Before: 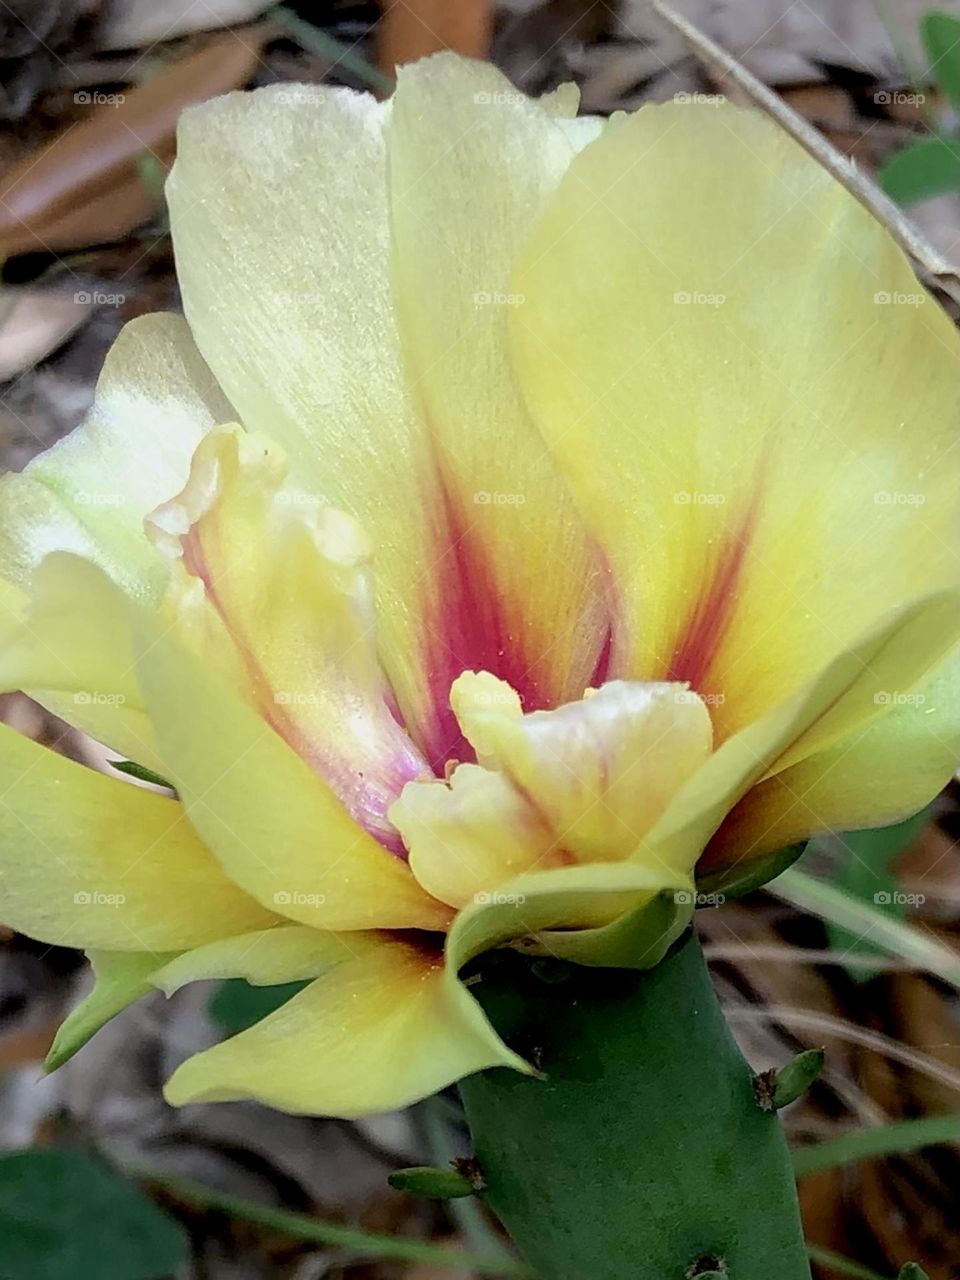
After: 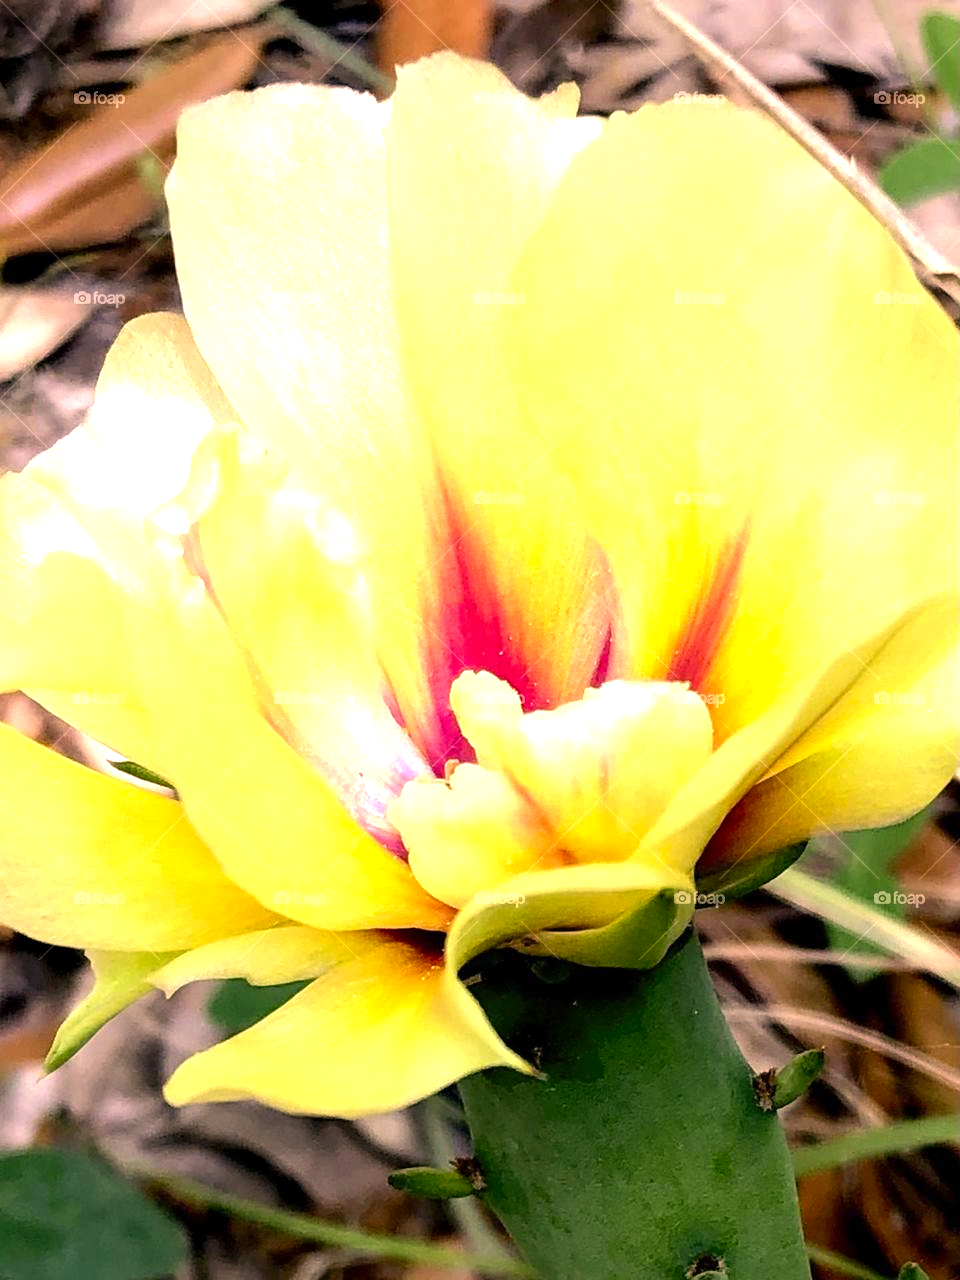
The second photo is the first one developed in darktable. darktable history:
levels: levels [0, 0.352, 0.703]
color correction: highlights a* 17.88, highlights b* 18.79
